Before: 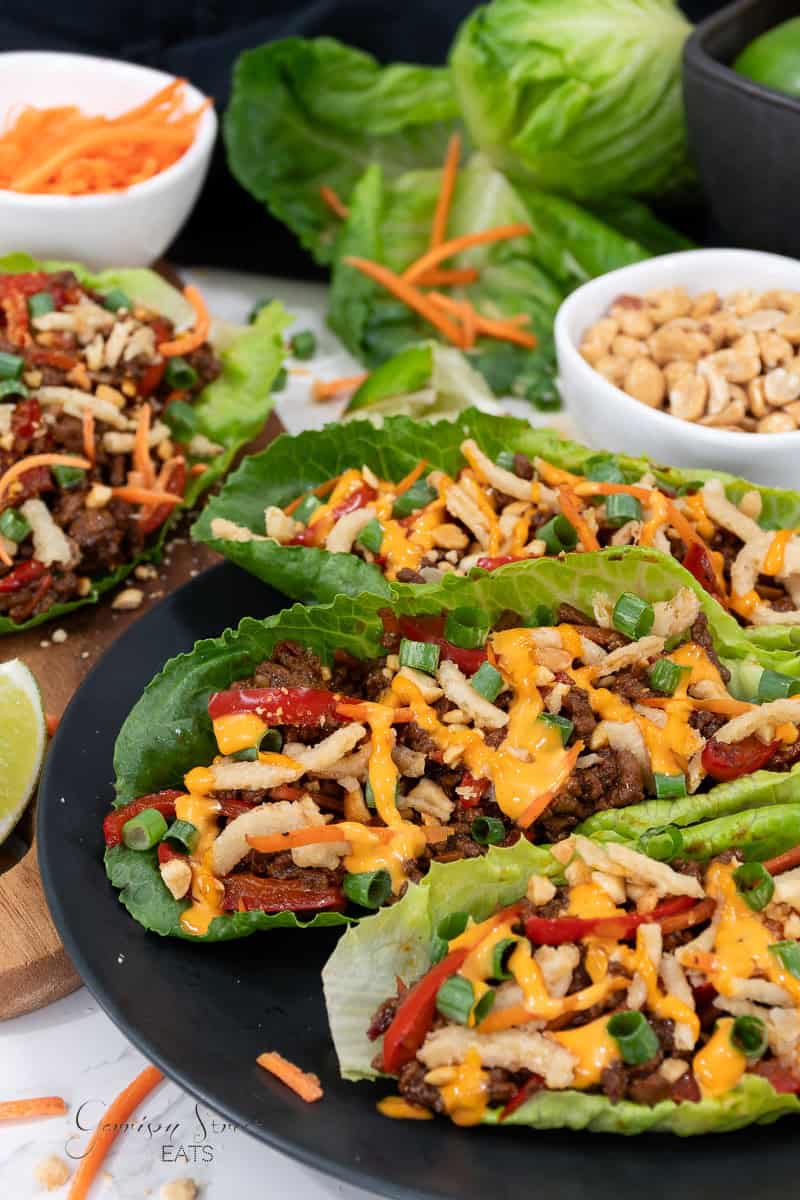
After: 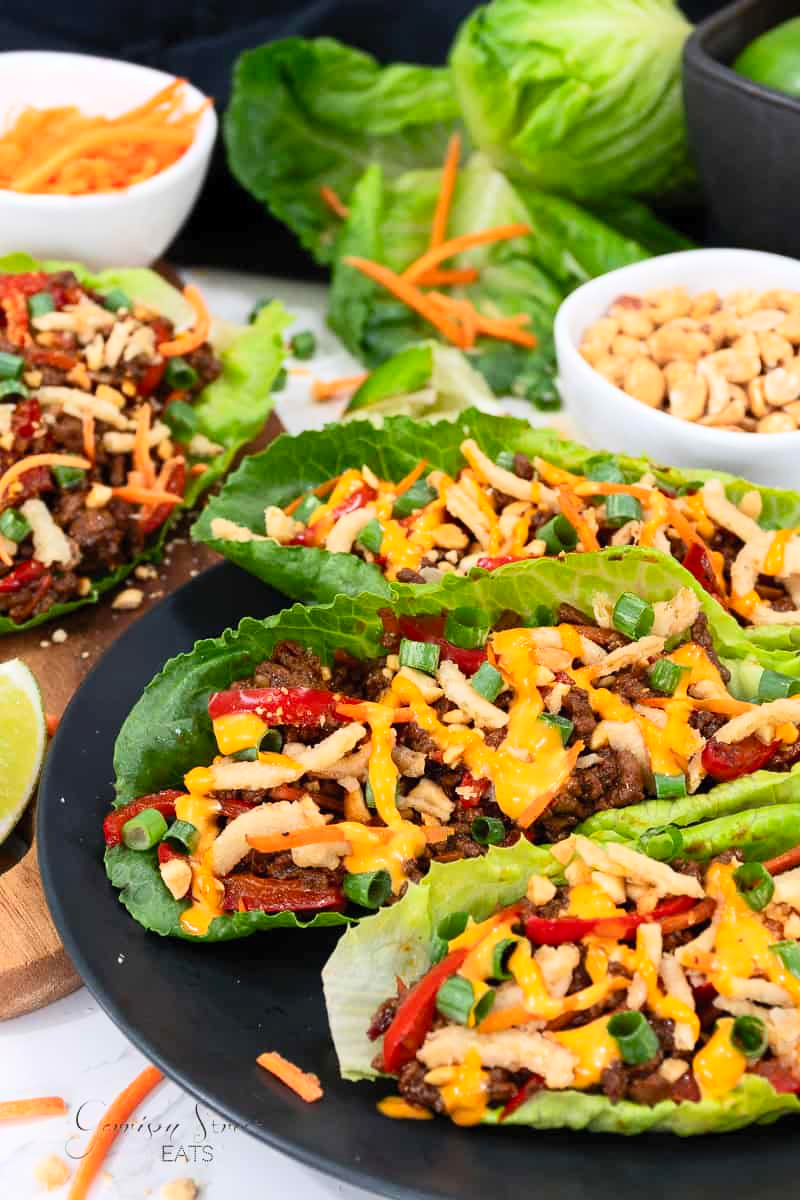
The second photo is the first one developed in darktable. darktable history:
contrast brightness saturation: contrast 0.202, brightness 0.156, saturation 0.223
